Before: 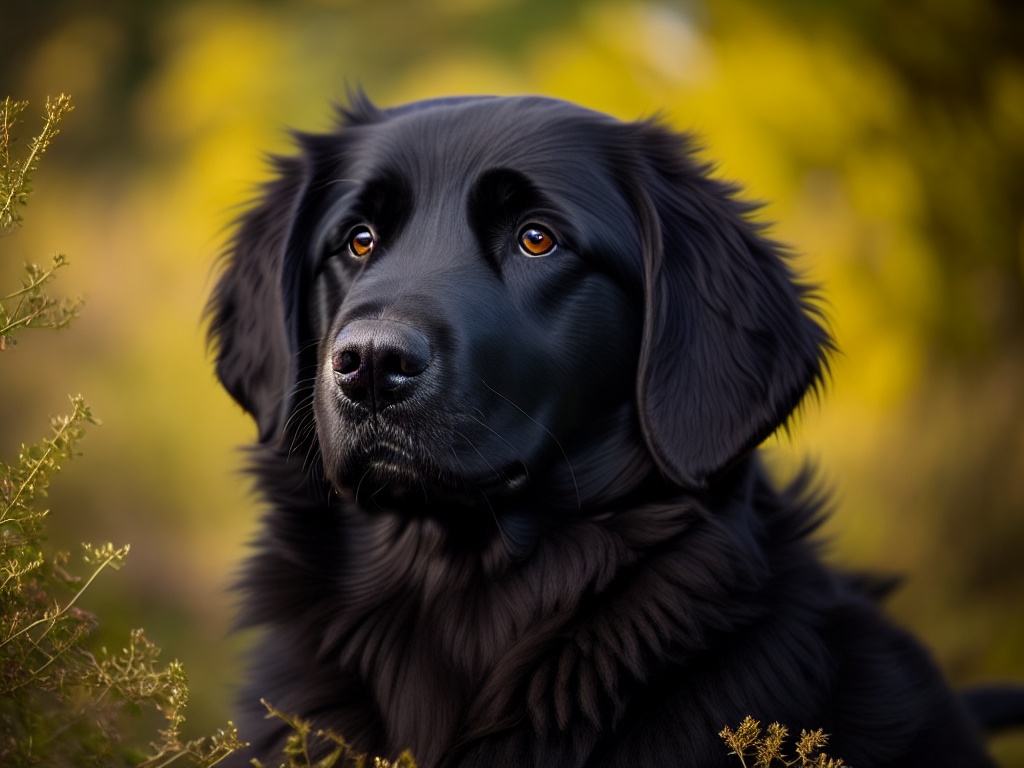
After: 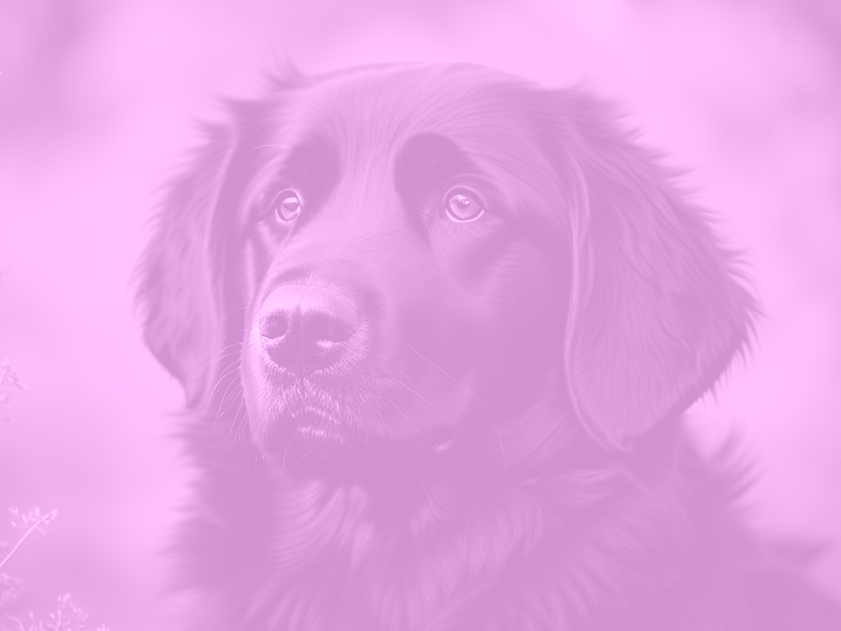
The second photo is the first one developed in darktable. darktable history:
crop and rotate: left 7.196%, top 4.574%, right 10.605%, bottom 13.178%
color zones: curves: ch0 [(0, 0.487) (0.241, 0.395) (0.434, 0.373) (0.658, 0.412) (0.838, 0.487)]; ch1 [(0, 0) (0.053, 0.053) (0.211, 0.202) (0.579, 0.259) (0.781, 0.241)]
colorize: hue 331.2°, saturation 75%, source mix 30.28%, lightness 70.52%, version 1
